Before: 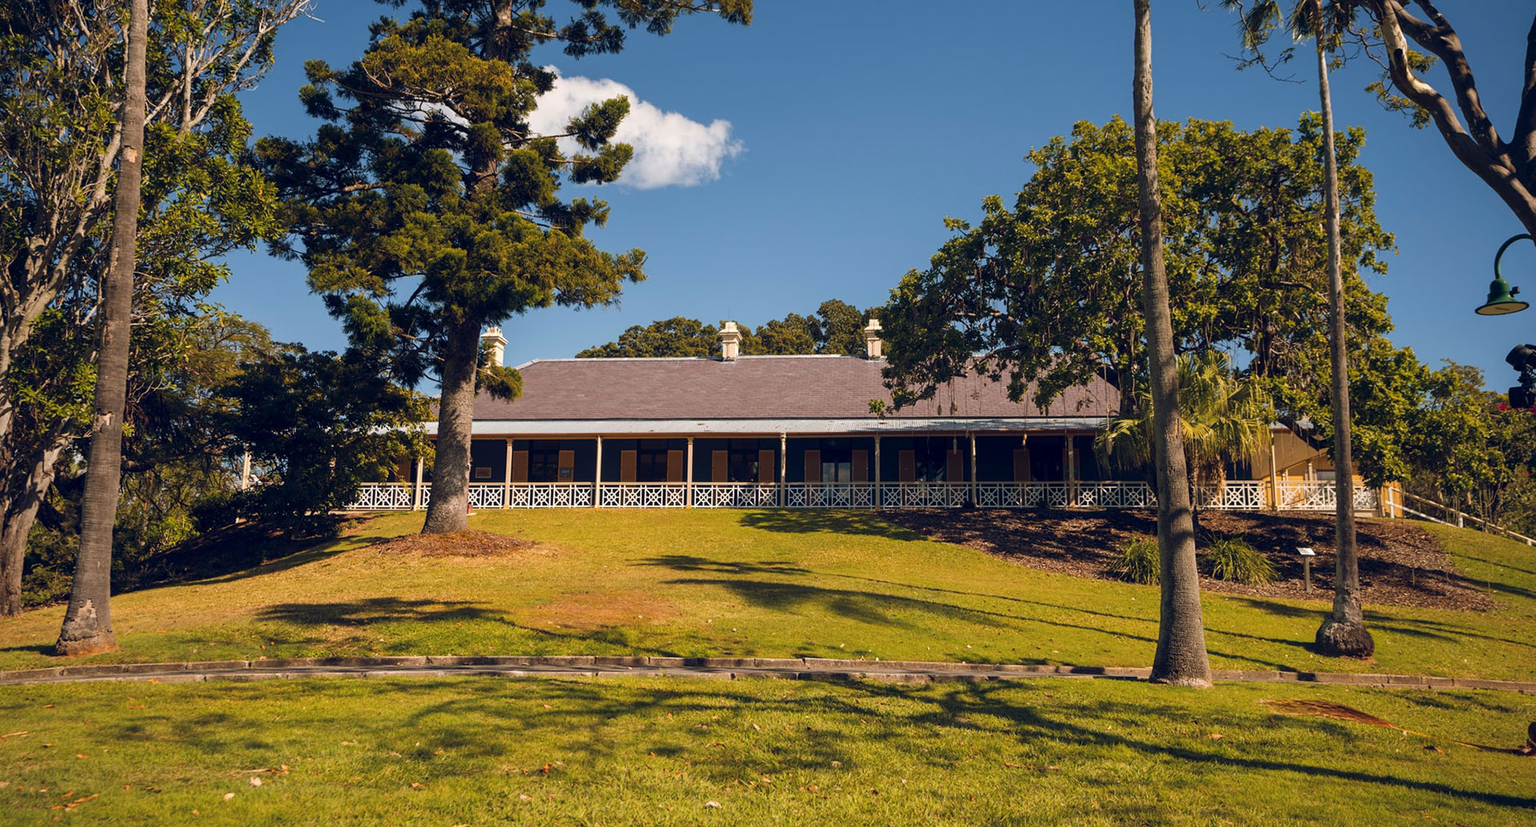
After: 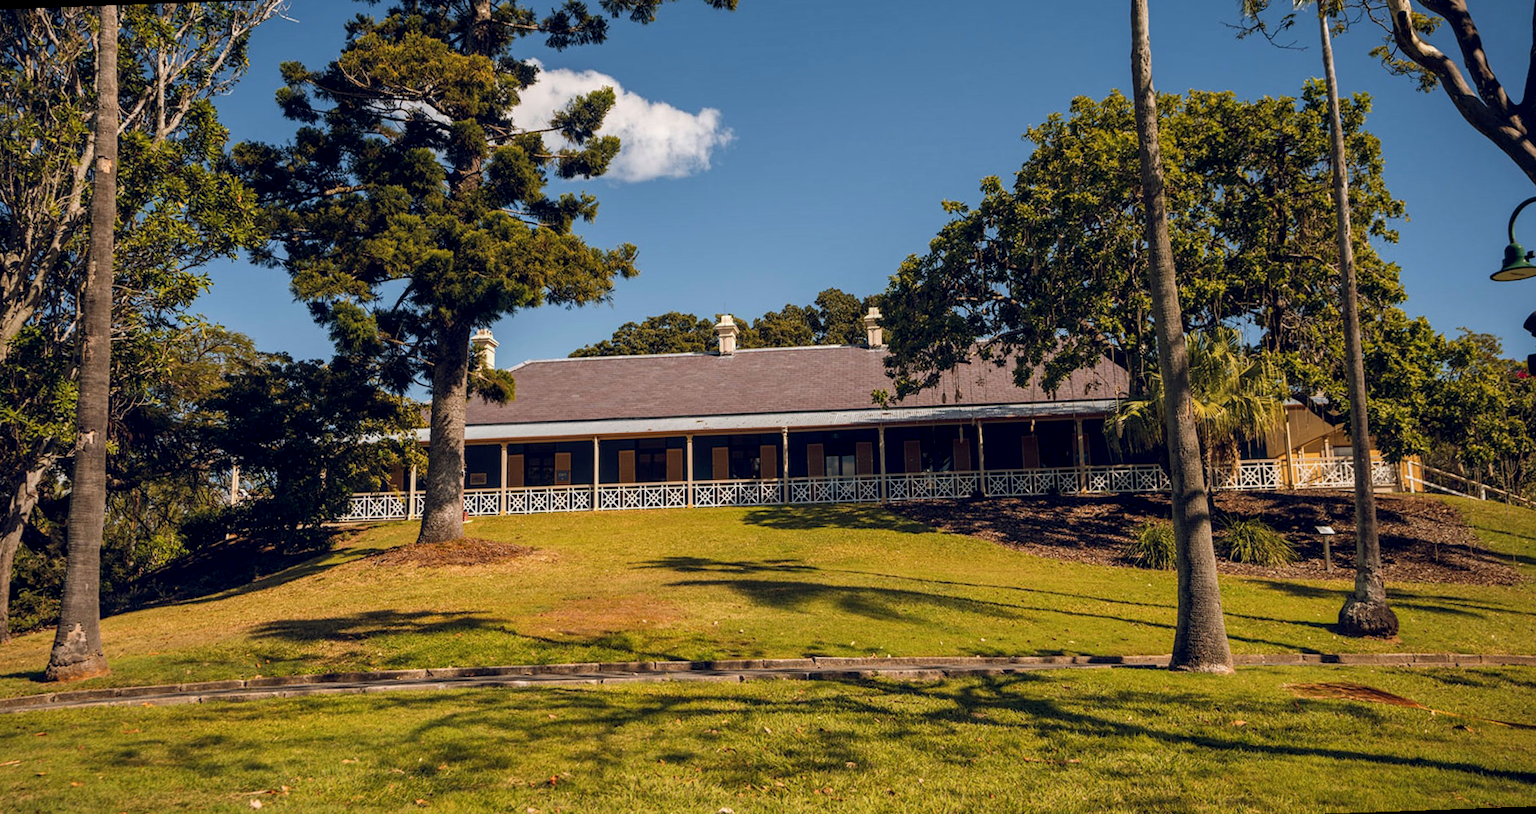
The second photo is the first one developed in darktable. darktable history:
local contrast: on, module defaults
exposure: black level correction 0.002, exposure -0.1 EV, compensate highlight preservation false
rotate and perspective: rotation -2°, crop left 0.022, crop right 0.978, crop top 0.049, crop bottom 0.951
